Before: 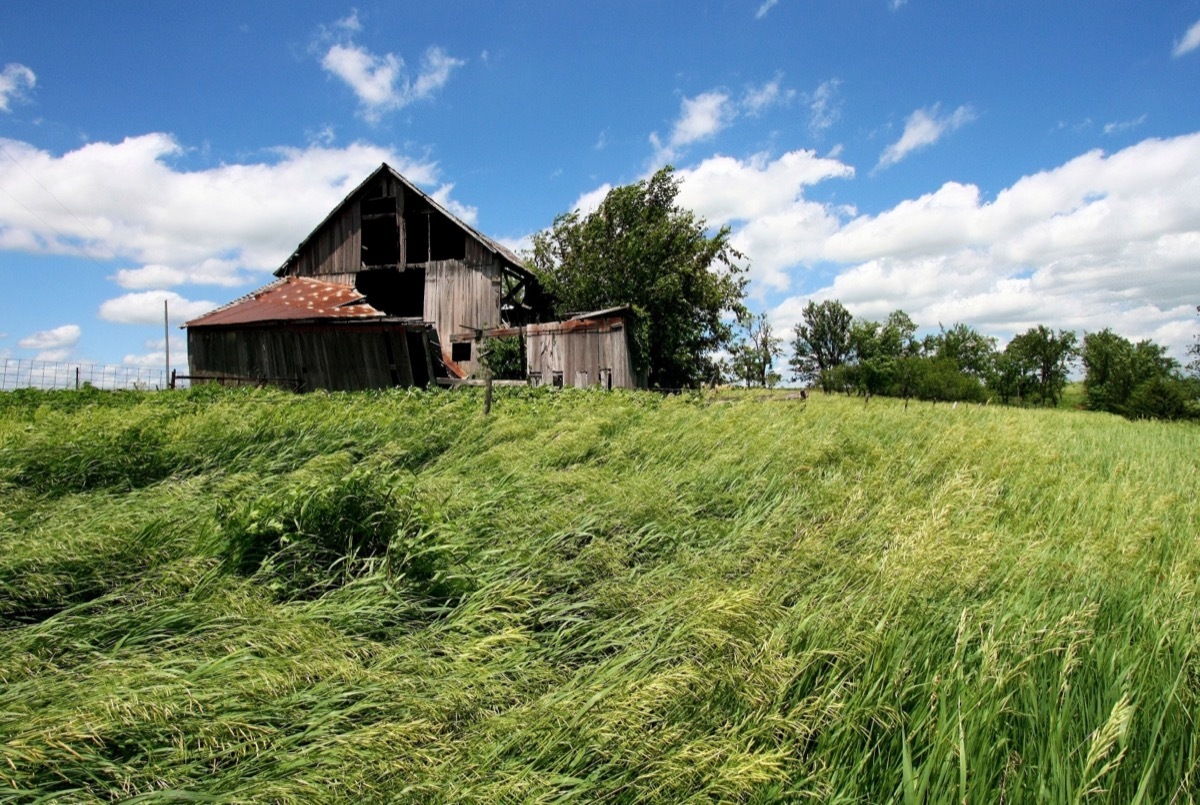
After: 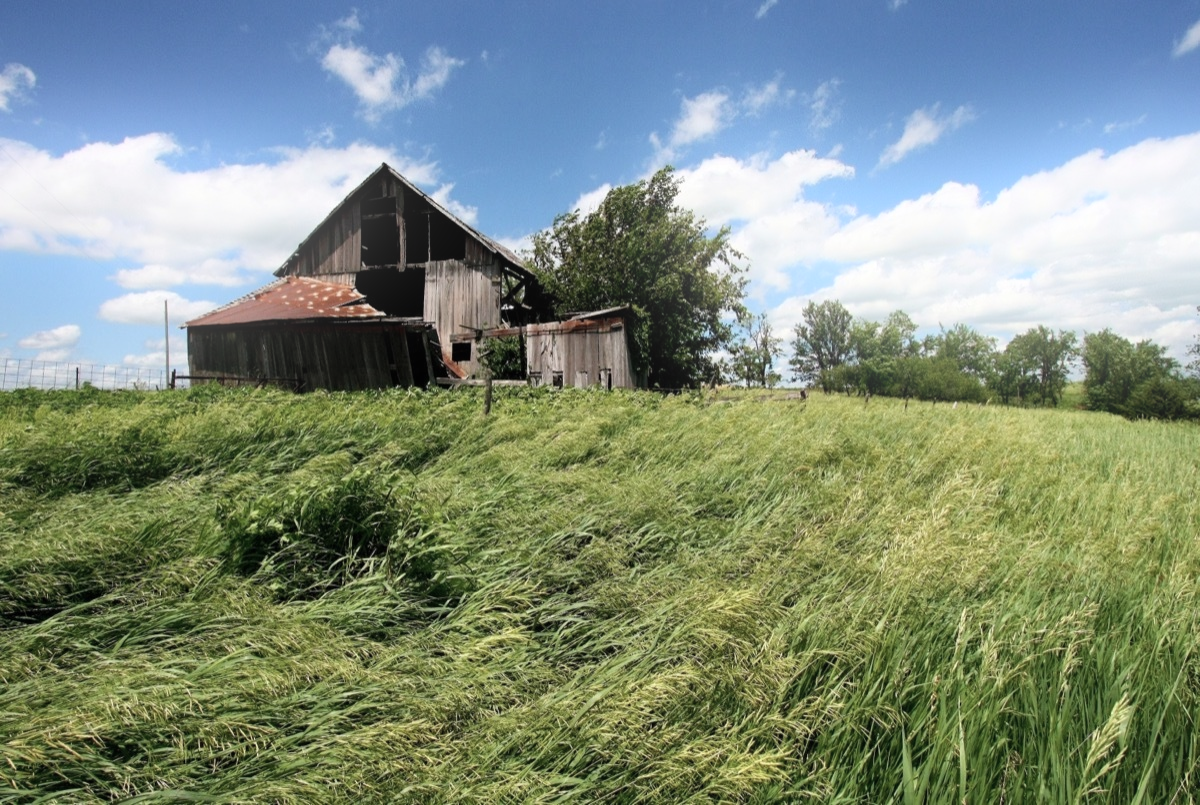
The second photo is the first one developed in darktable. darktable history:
color correction: saturation 0.8
bloom: size 16%, threshold 98%, strength 20%
